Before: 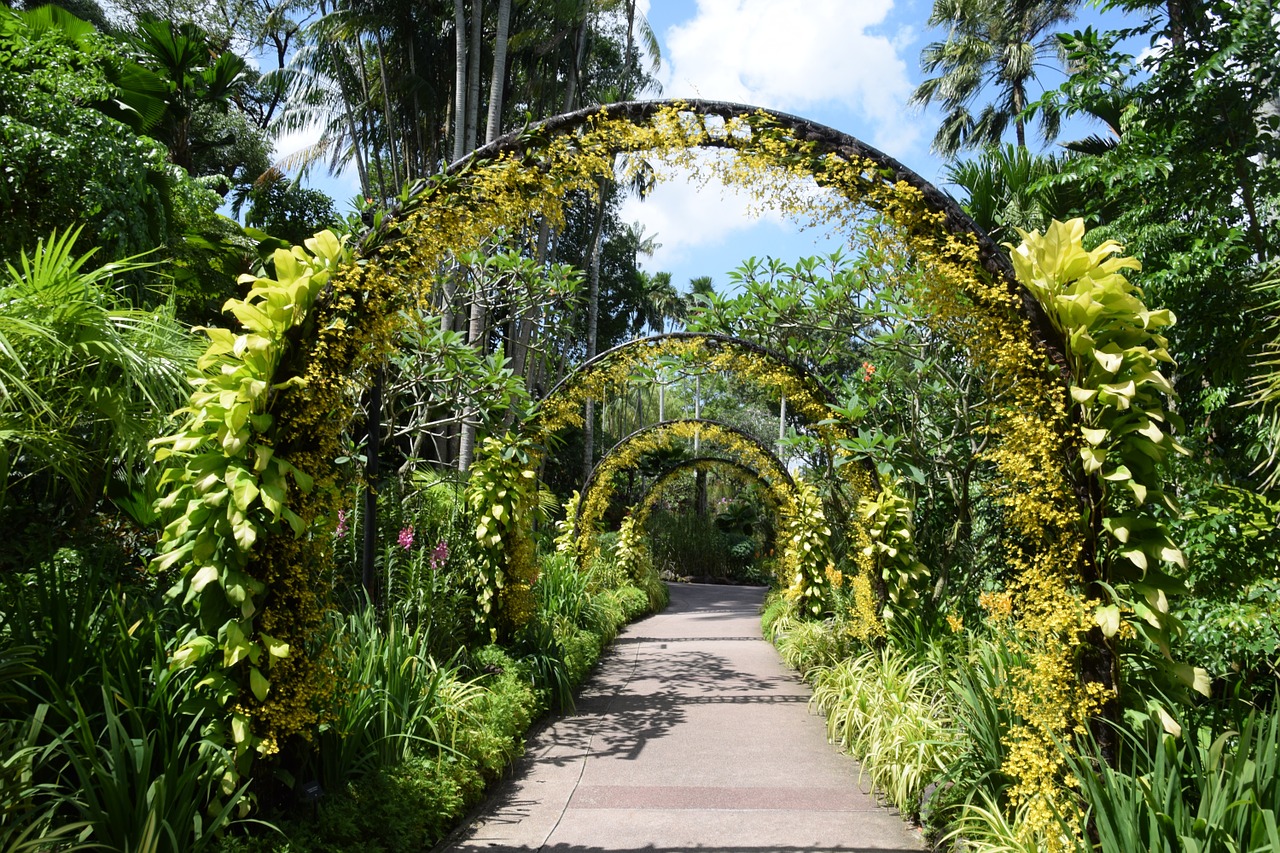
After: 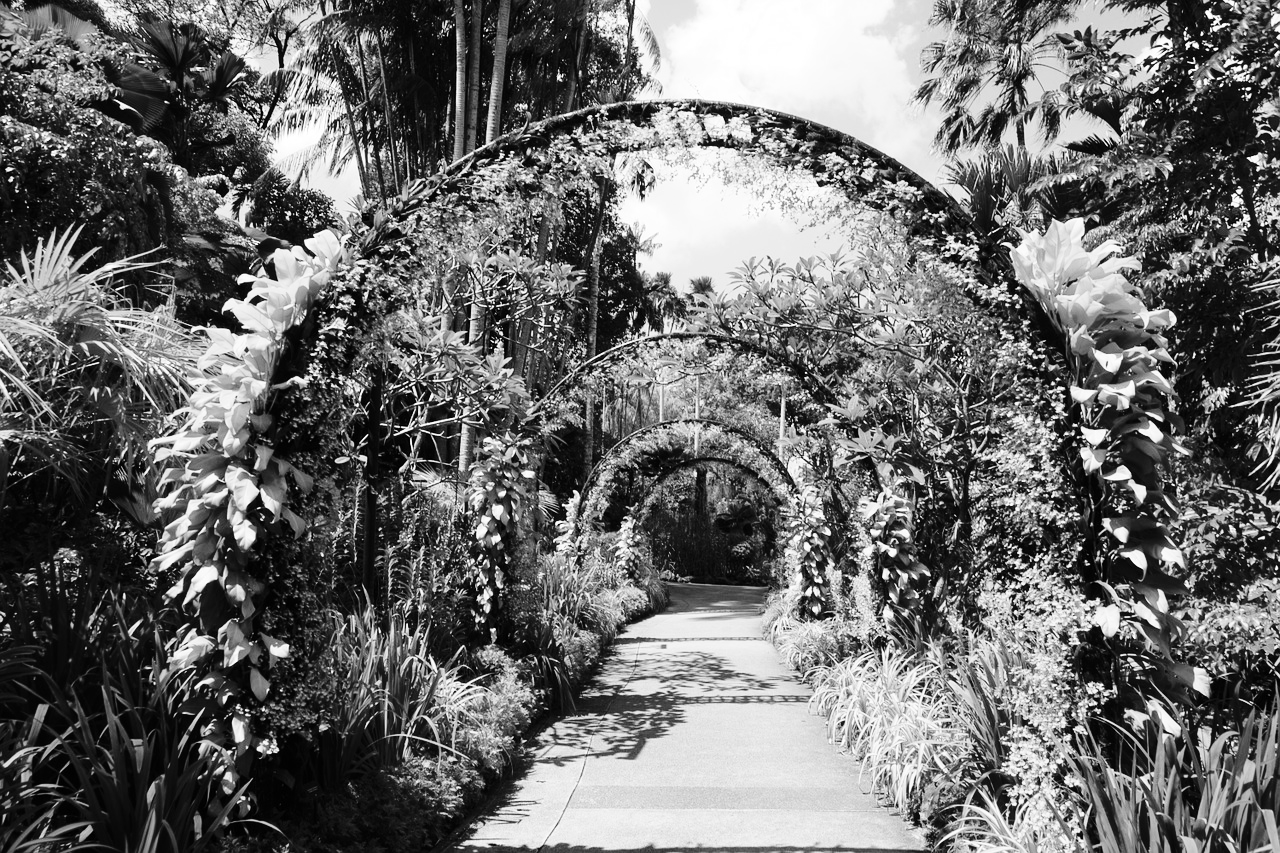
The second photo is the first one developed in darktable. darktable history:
color zones: curves: ch1 [(0, 0.469) (0.01, 0.469) (0.12, 0.446) (0.248, 0.469) (0.5, 0.5) (0.748, 0.5) (0.99, 0.469) (1, 0.469)]
white balance: emerald 1
base curve: curves: ch0 [(0, 0) (0.036, 0.025) (0.121, 0.166) (0.206, 0.329) (0.605, 0.79) (1, 1)], preserve colors none
monochrome: on, module defaults
